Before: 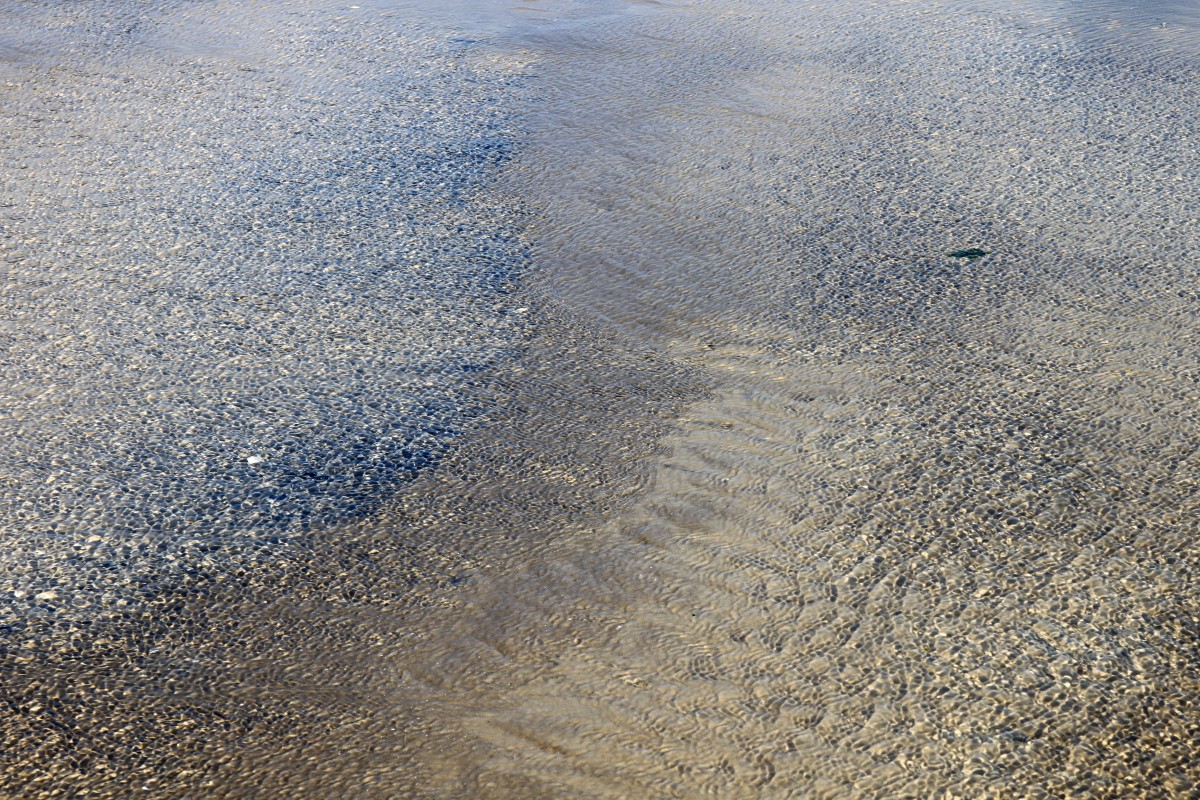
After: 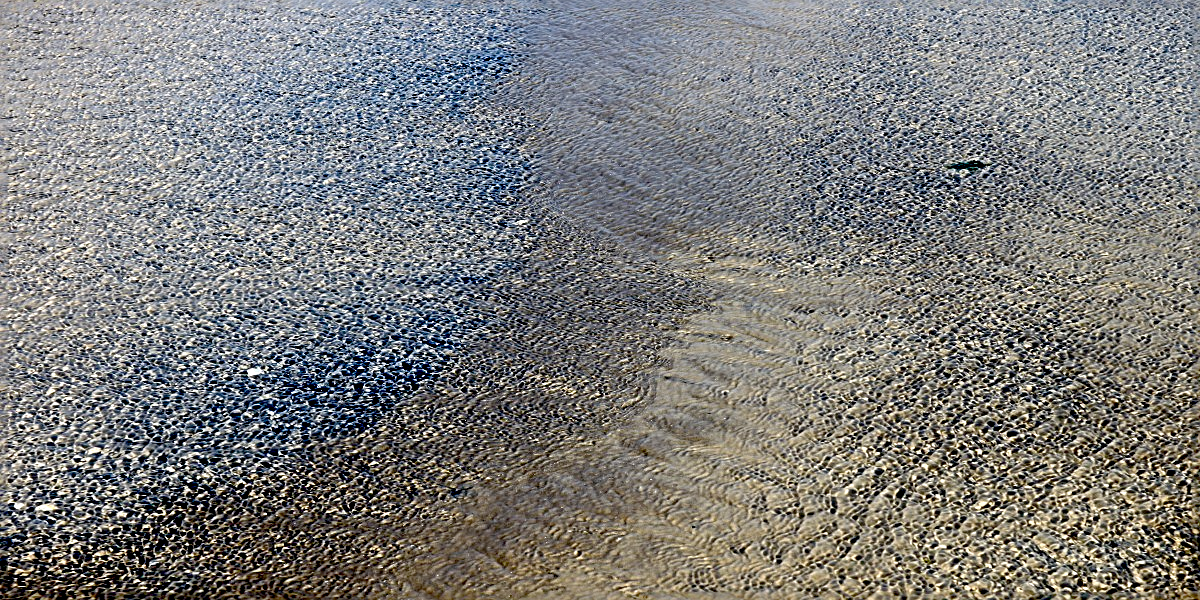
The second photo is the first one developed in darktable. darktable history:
exposure: black level correction 0.058, compensate highlight preservation false
sharpen: radius 2.846, amount 0.723
crop: top 11.014%, bottom 13.955%
